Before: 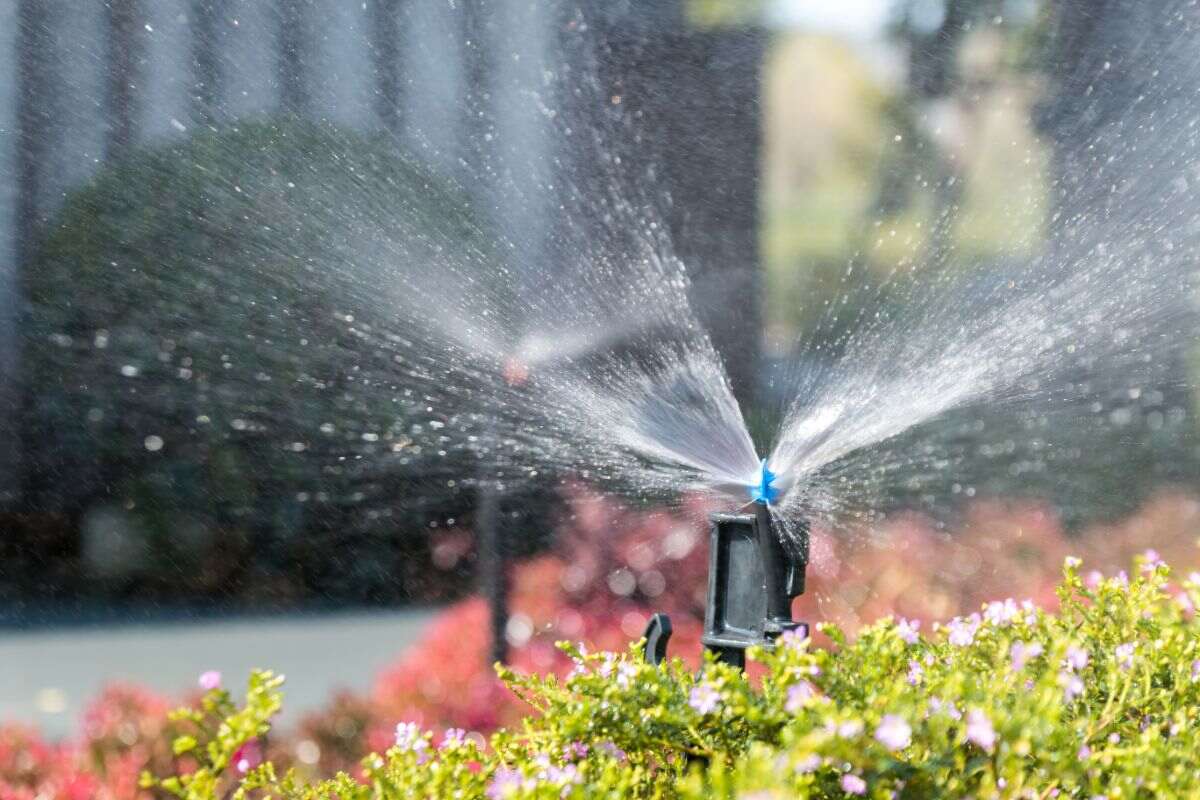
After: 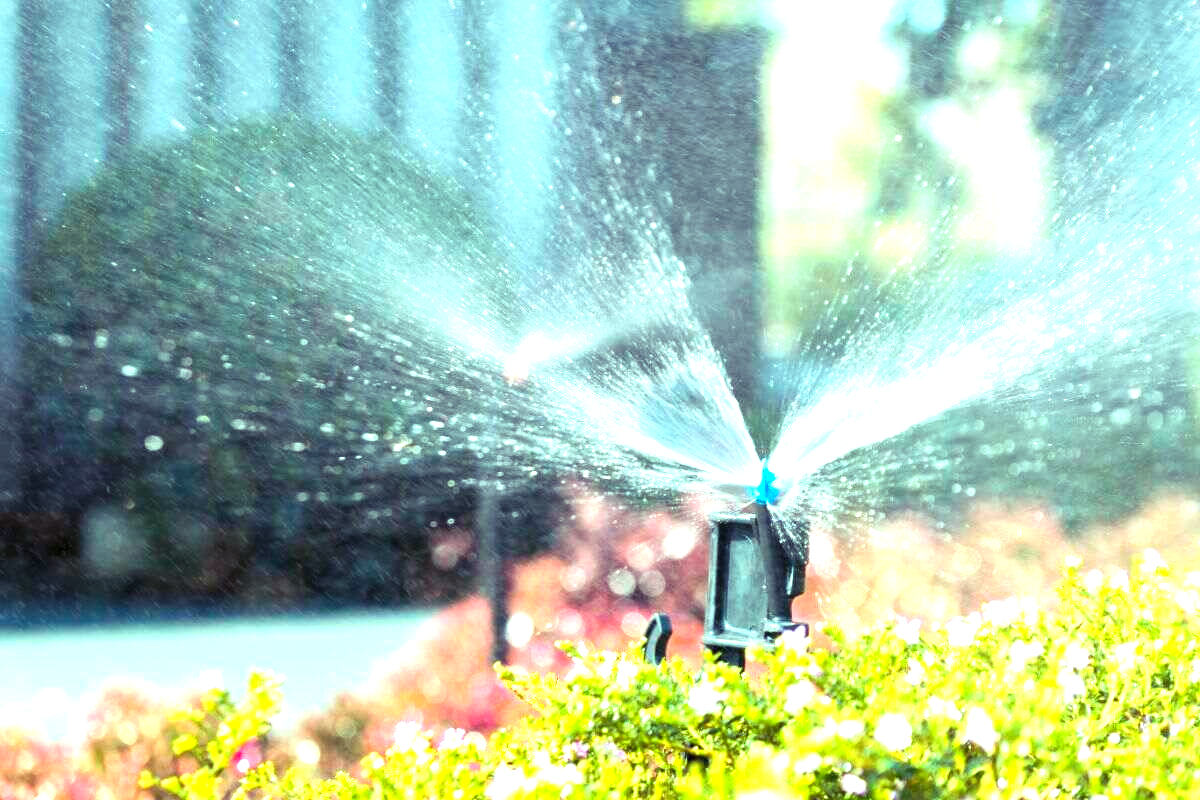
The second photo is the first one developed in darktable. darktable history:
color correction: highlights a* -0.751, highlights b* -8.57
exposure: exposure 1.227 EV, compensate highlight preservation false
color balance rgb: shadows lift › luminance -21.327%, shadows lift › chroma 6.674%, shadows lift › hue 272.26°, highlights gain › luminance 15.151%, highlights gain › chroma 6.999%, highlights gain › hue 124.96°, perceptual saturation grading › global saturation 10.341%
